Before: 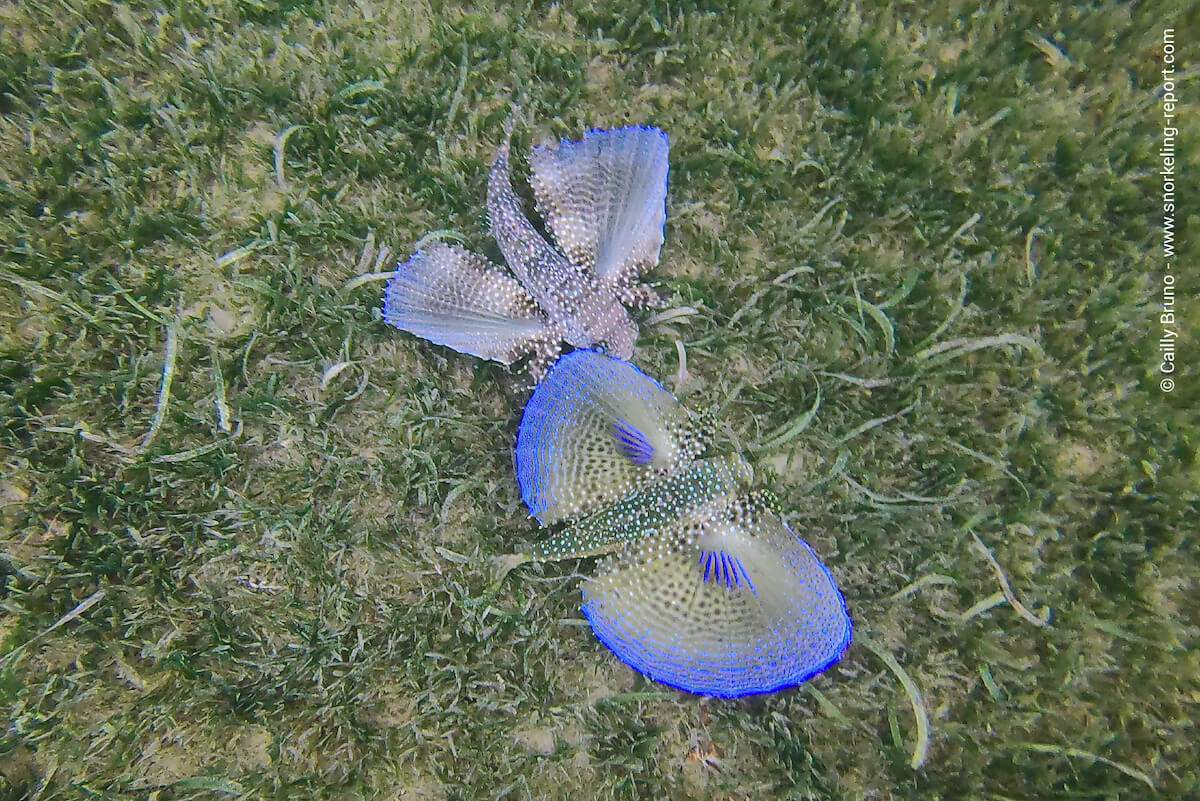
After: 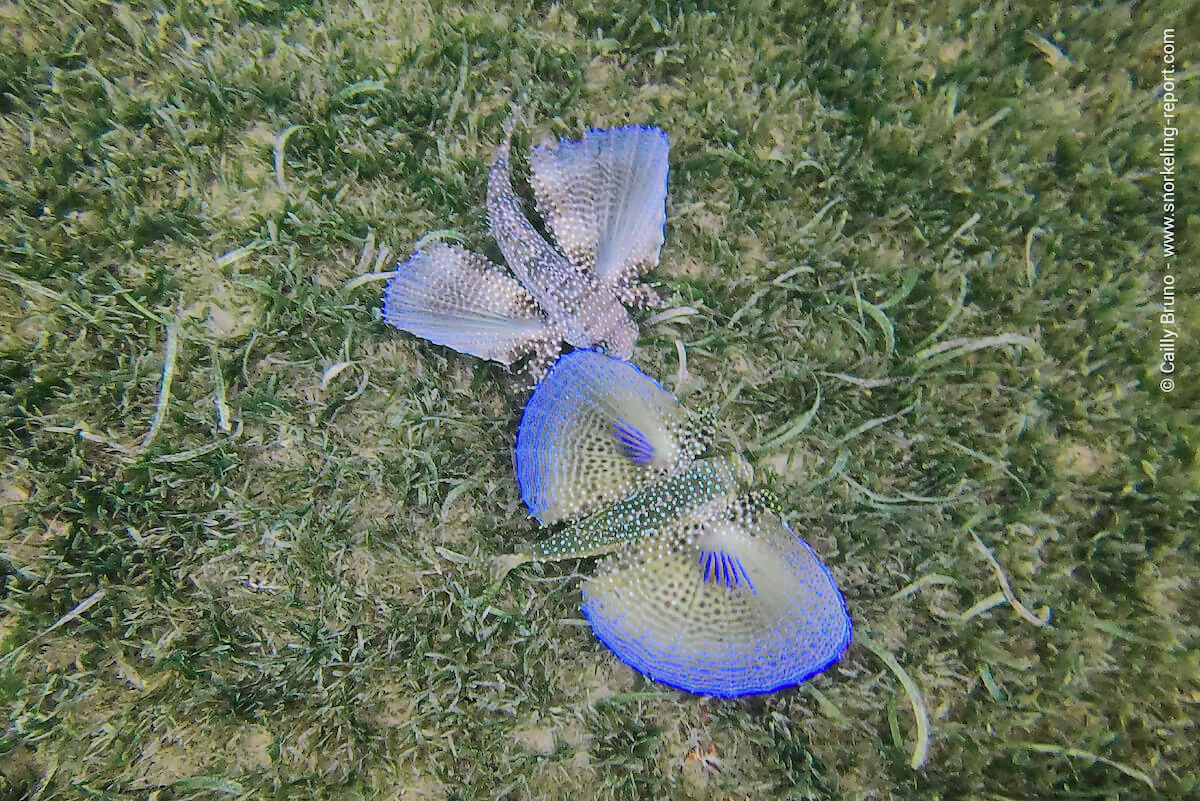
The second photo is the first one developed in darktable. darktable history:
exposure: exposure 0.127 EV, compensate exposure bias true, compensate highlight preservation false
filmic rgb: middle gray luminance 9.09%, black relative exposure -10.59 EV, white relative exposure 3.43 EV, target black luminance 0%, hardness 5.97, latitude 59.65%, contrast 1.09, highlights saturation mix 6.22%, shadows ↔ highlights balance 28.65%
